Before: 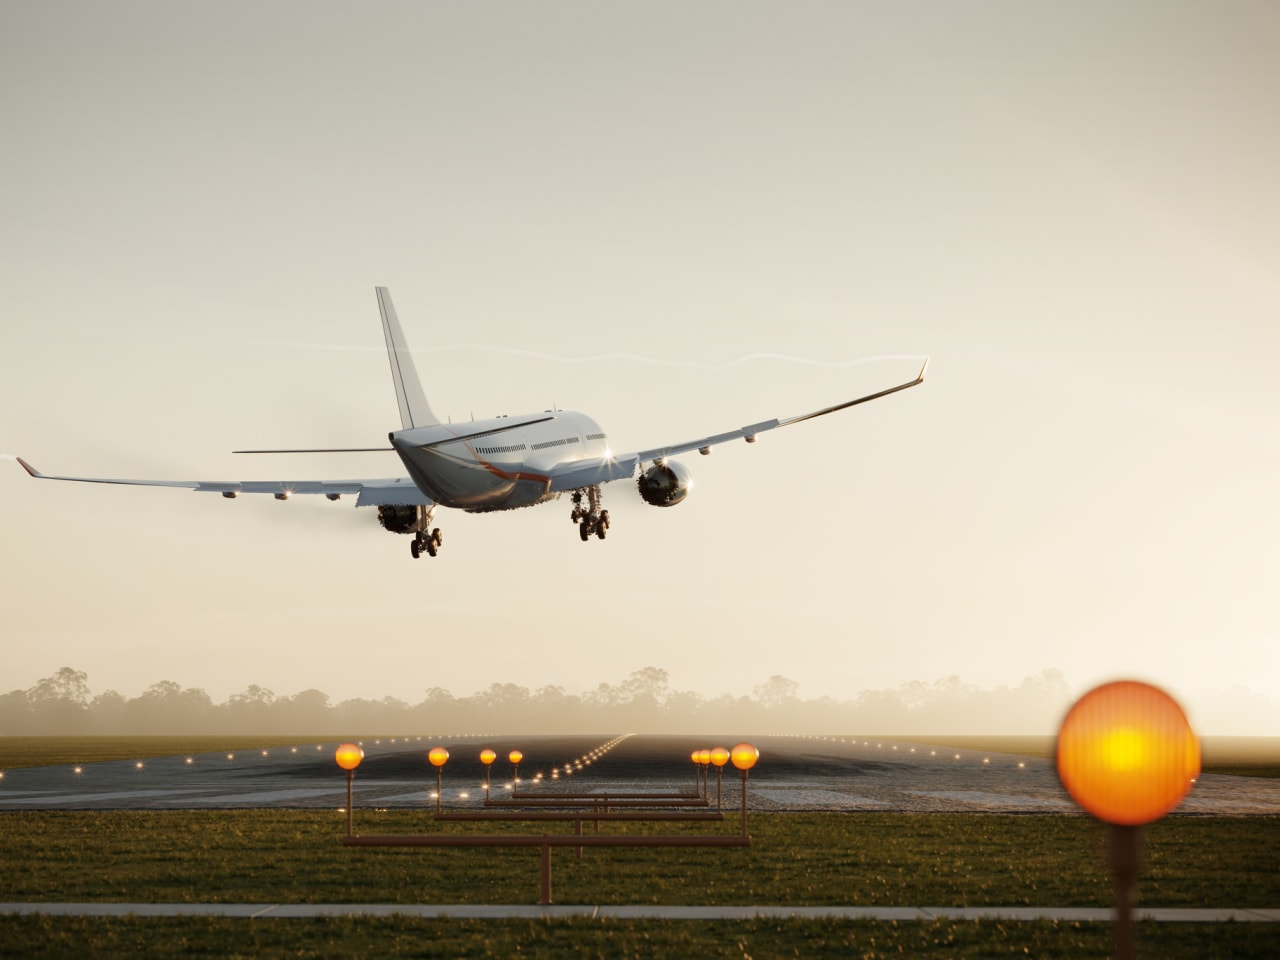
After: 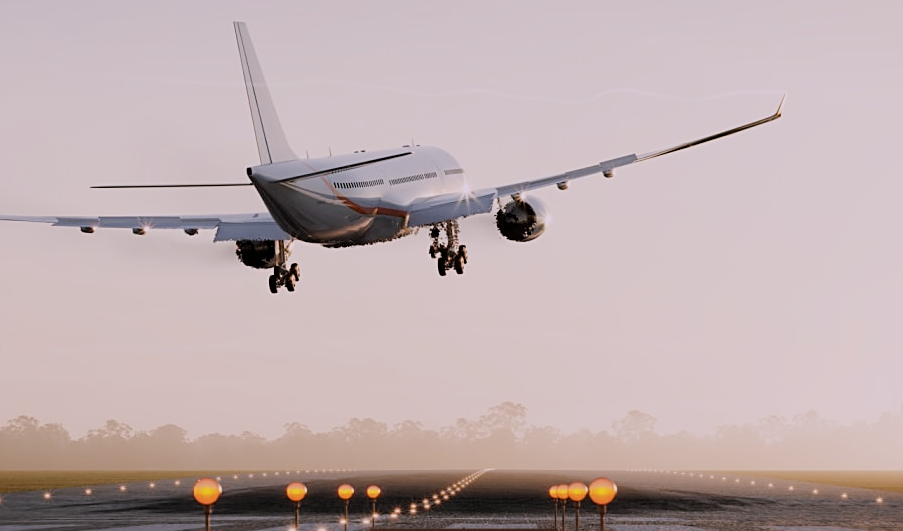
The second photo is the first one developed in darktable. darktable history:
filmic rgb: black relative exposure -7.65 EV, white relative exposure 4.56 EV, hardness 3.61
sharpen: on, module defaults
crop: left 11.123%, top 27.61%, right 18.3%, bottom 17.034%
white balance: red 1.066, blue 1.119
